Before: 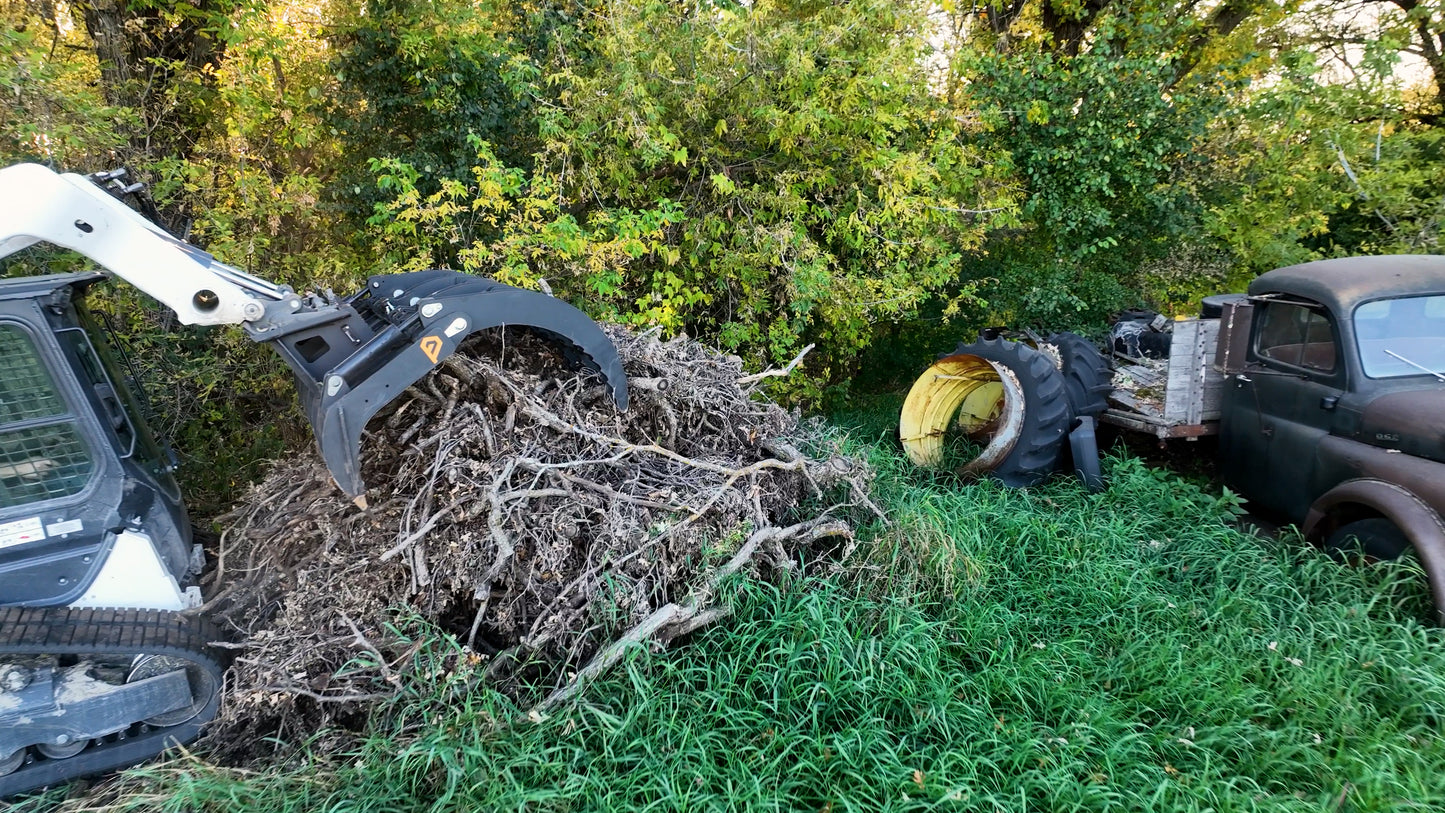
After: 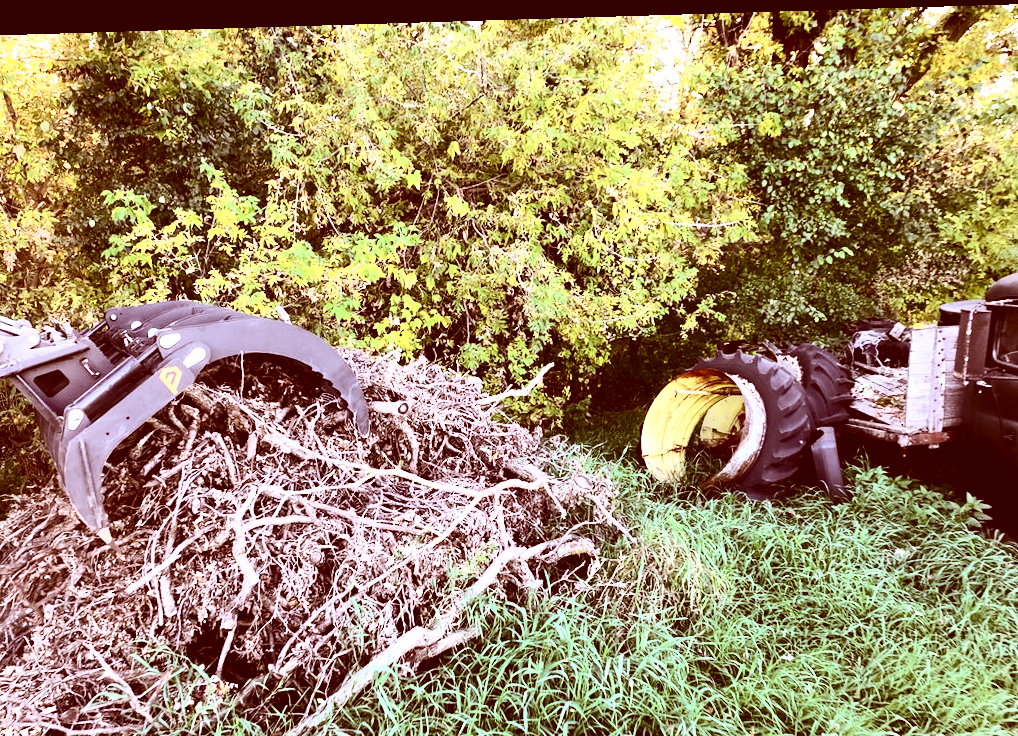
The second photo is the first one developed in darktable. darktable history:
contrast brightness saturation: contrast 0.39, brightness 0.1
rotate and perspective: rotation -1.75°, automatic cropping off
white balance: red 0.948, green 1.02, blue 1.176
exposure: exposure 0.722 EV, compensate highlight preservation false
crop: left 18.479%, right 12.2%, bottom 13.971%
color correction: highlights a* 9.03, highlights b* 8.71, shadows a* 40, shadows b* 40, saturation 0.8
shadows and highlights: shadows -21.3, highlights 100, soften with gaussian
